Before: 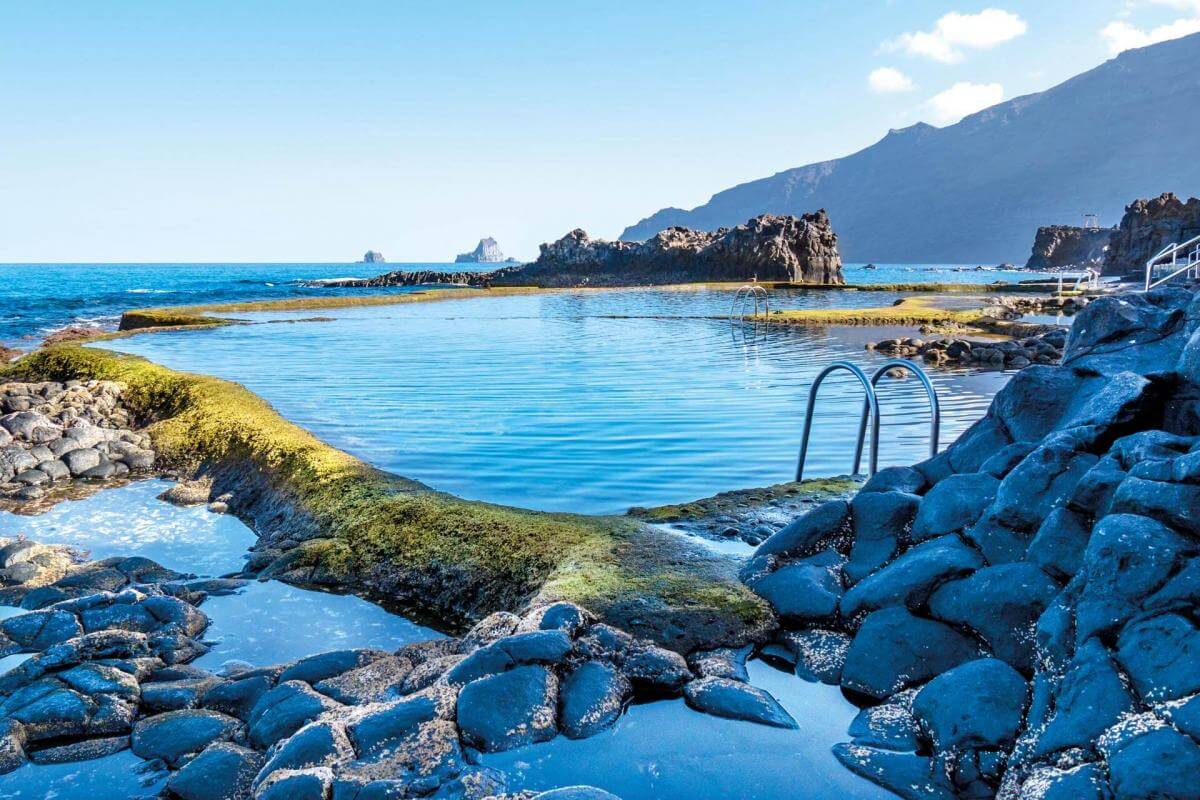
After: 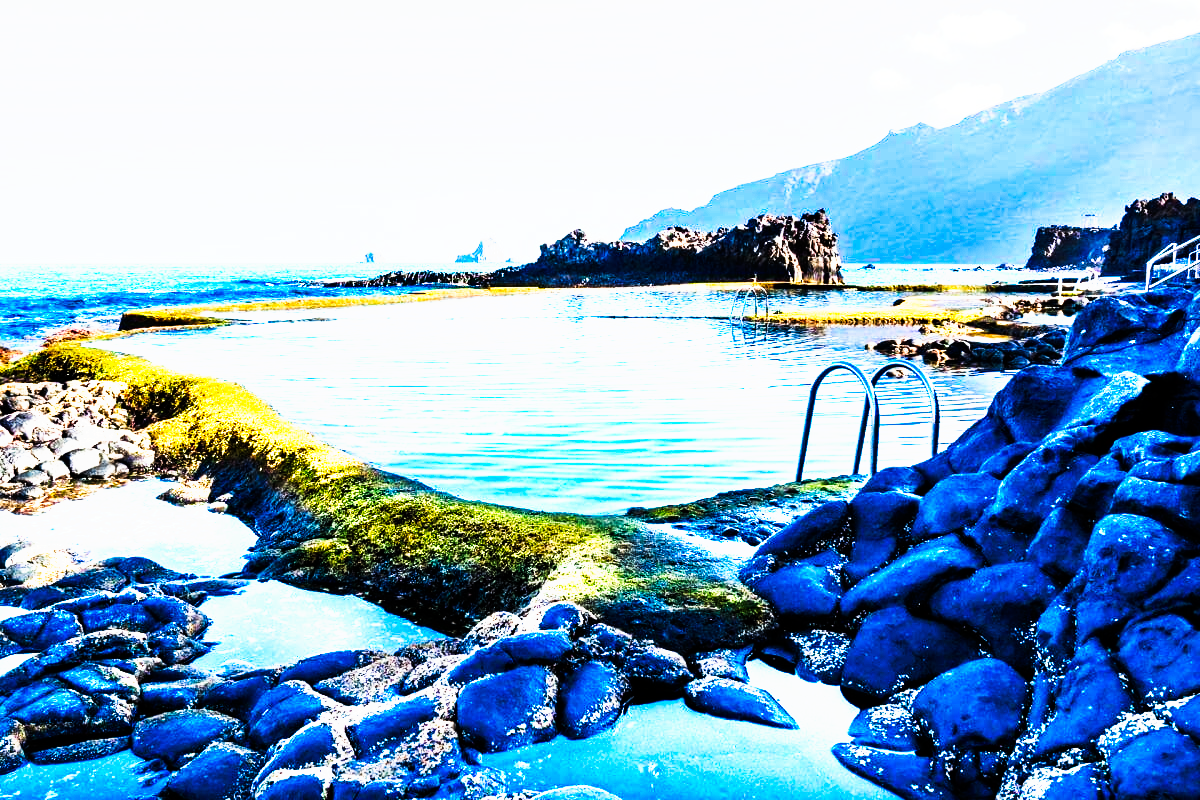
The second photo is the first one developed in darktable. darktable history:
tone curve: curves: ch0 [(0, 0) (0.003, 0) (0.011, 0.001) (0.025, 0.003) (0.044, 0.003) (0.069, 0.006) (0.1, 0.009) (0.136, 0.014) (0.177, 0.029) (0.224, 0.061) (0.277, 0.127) (0.335, 0.218) (0.399, 0.38) (0.468, 0.588) (0.543, 0.809) (0.623, 0.947) (0.709, 0.987) (0.801, 0.99) (0.898, 0.99) (1, 1)], preserve colors none
